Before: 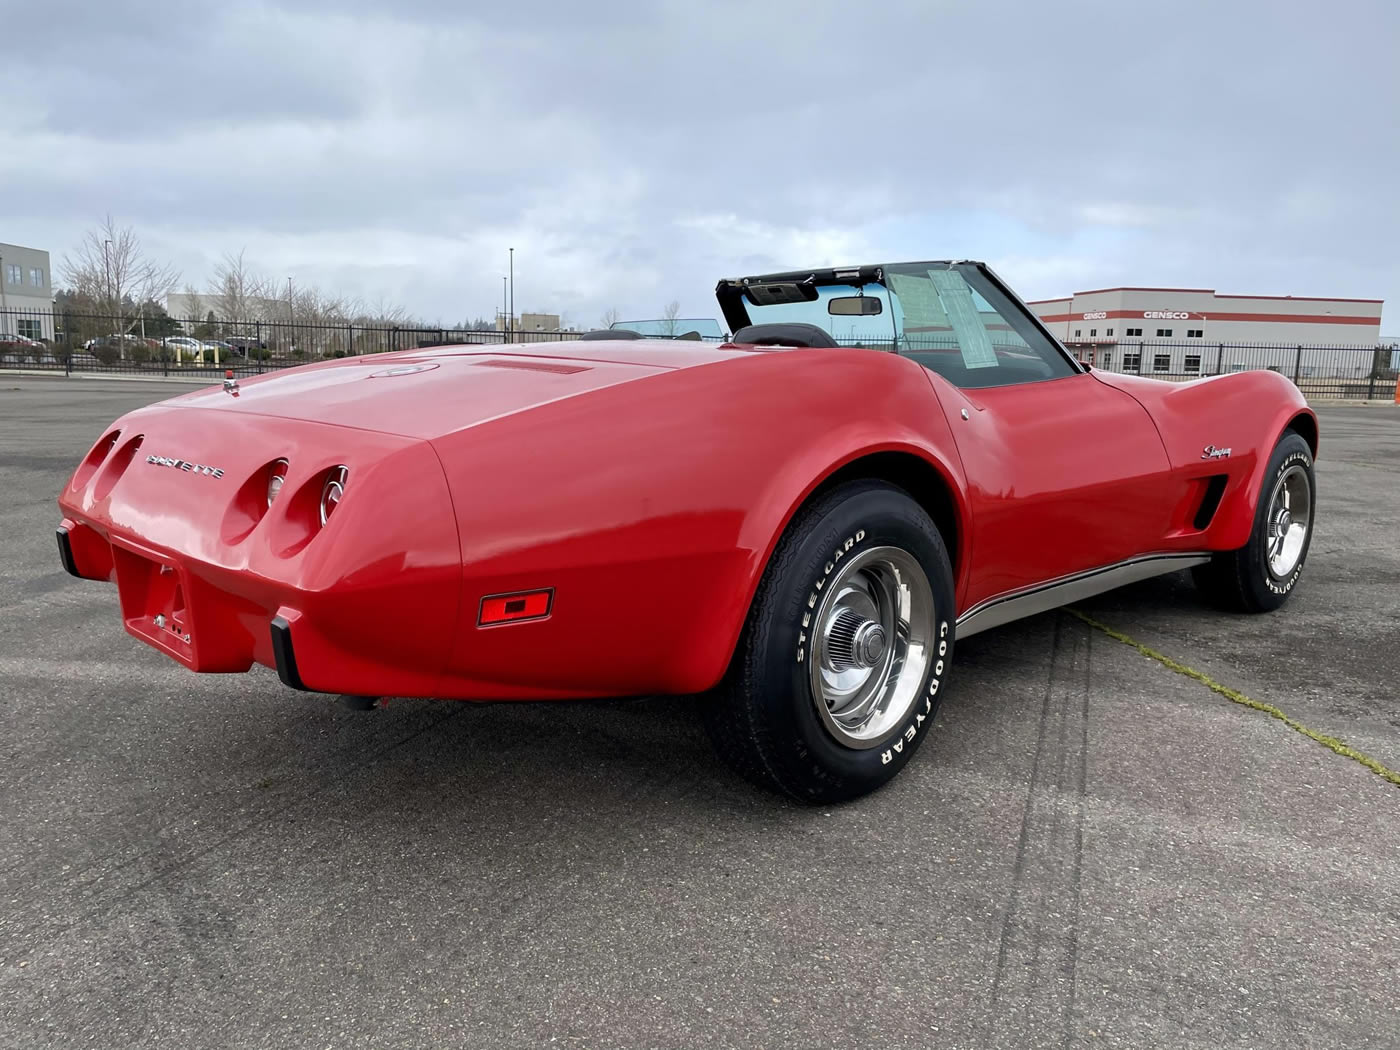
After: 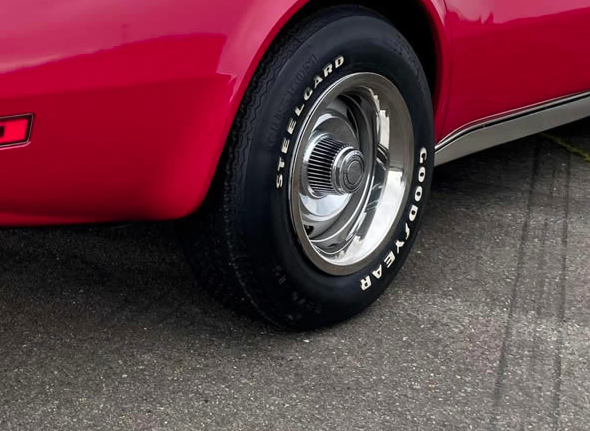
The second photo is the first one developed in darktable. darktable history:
crop: left 37.221%, top 45.169%, right 20.63%, bottom 13.777%
color zones: curves: ch1 [(0.235, 0.558) (0.75, 0.5)]; ch2 [(0.25, 0.462) (0.749, 0.457)], mix 40.67%
